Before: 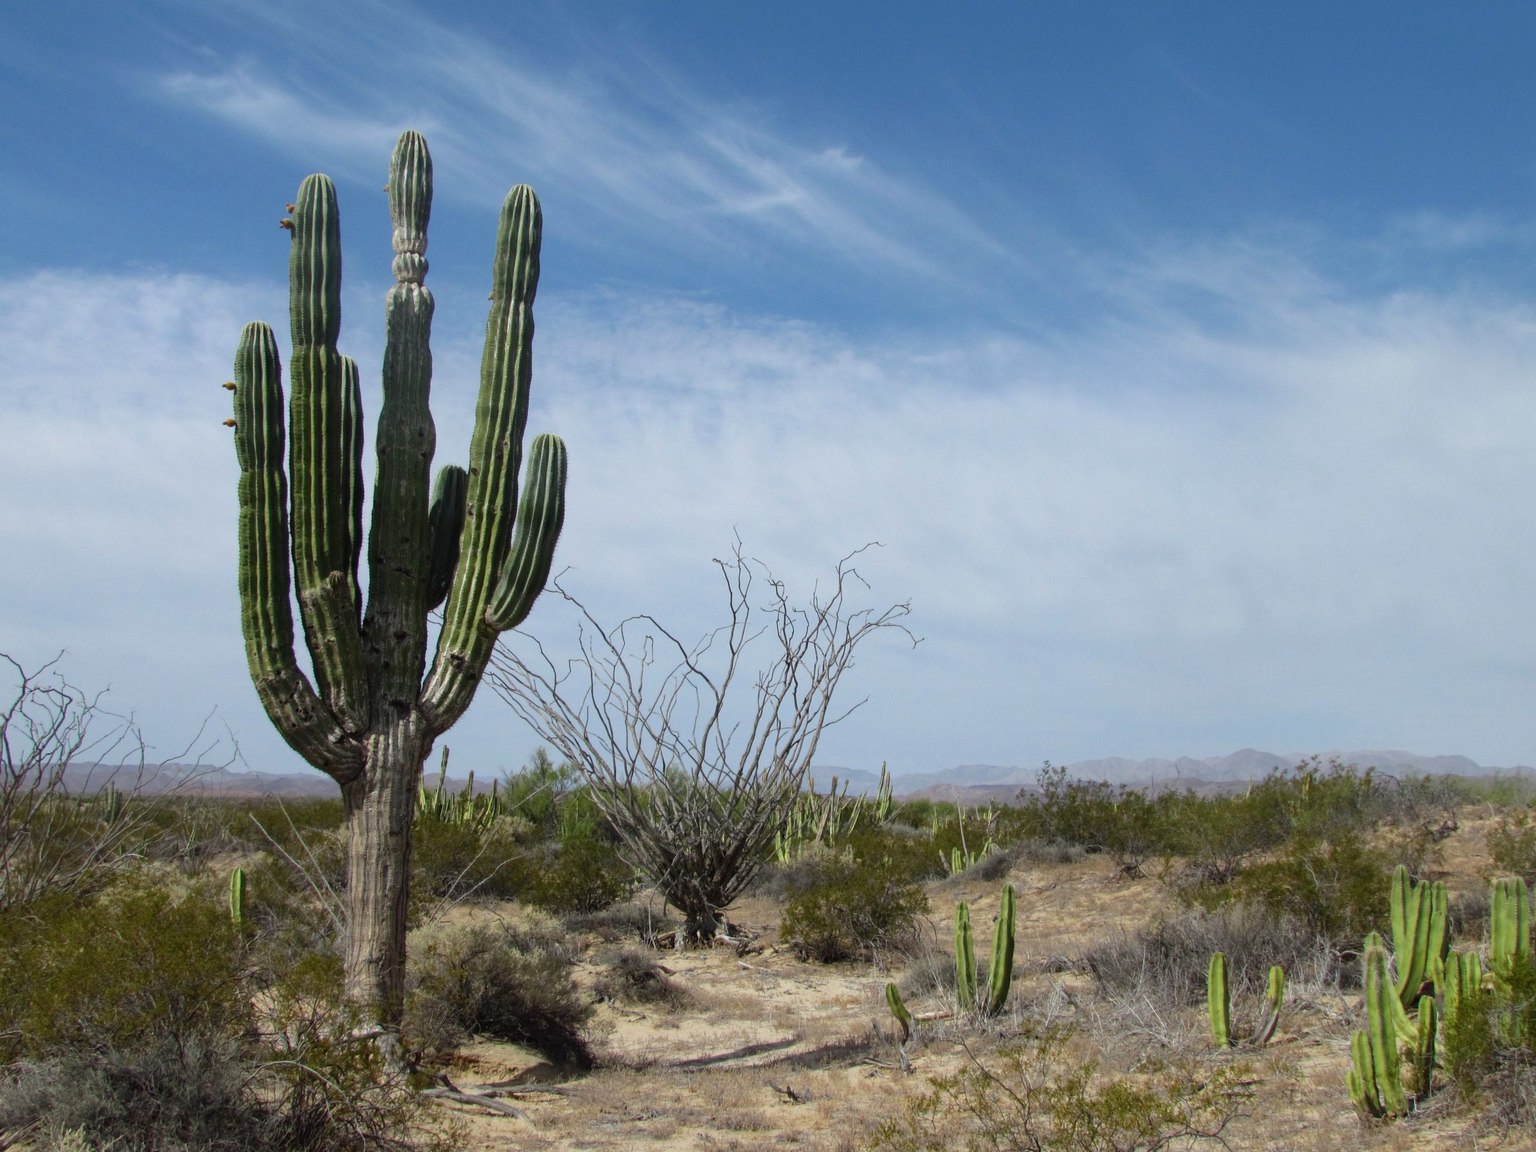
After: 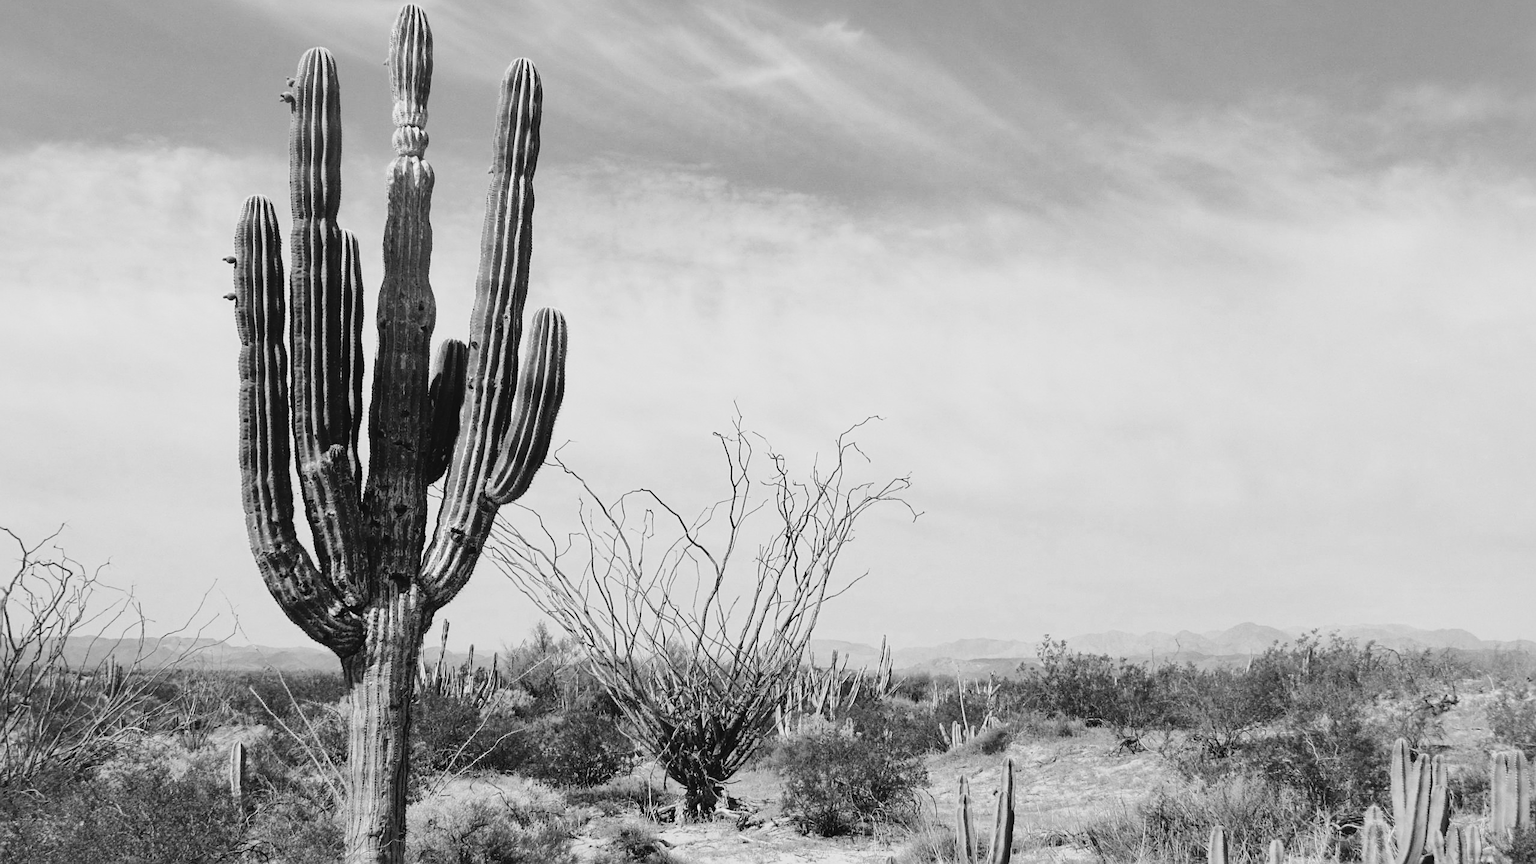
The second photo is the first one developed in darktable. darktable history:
crop: top 11.038%, bottom 13.962%
filmic rgb: black relative exposure -7.65 EV, white relative exposure 4.56 EV, hardness 3.61, contrast 1.05
sharpen: on, module defaults
tone curve: curves: ch0 [(0, 0.023) (0.132, 0.075) (0.251, 0.186) (0.441, 0.476) (0.662, 0.757) (0.849, 0.927) (1, 0.99)]; ch1 [(0, 0) (0.447, 0.411) (0.483, 0.469) (0.498, 0.496) (0.518, 0.514) (0.561, 0.59) (0.606, 0.659) (0.657, 0.725) (0.869, 0.916) (1, 1)]; ch2 [(0, 0) (0.307, 0.315) (0.425, 0.438) (0.483, 0.477) (0.503, 0.503) (0.526, 0.553) (0.552, 0.601) (0.615, 0.669) (0.703, 0.797) (0.985, 0.966)], color space Lab, independent channels
exposure: exposure 0.95 EV, compensate highlight preservation false
color correction: highlights a* -0.482, highlights b* 9.48, shadows a* -9.48, shadows b* 0.803
monochrome: on, module defaults
shadows and highlights: on, module defaults
